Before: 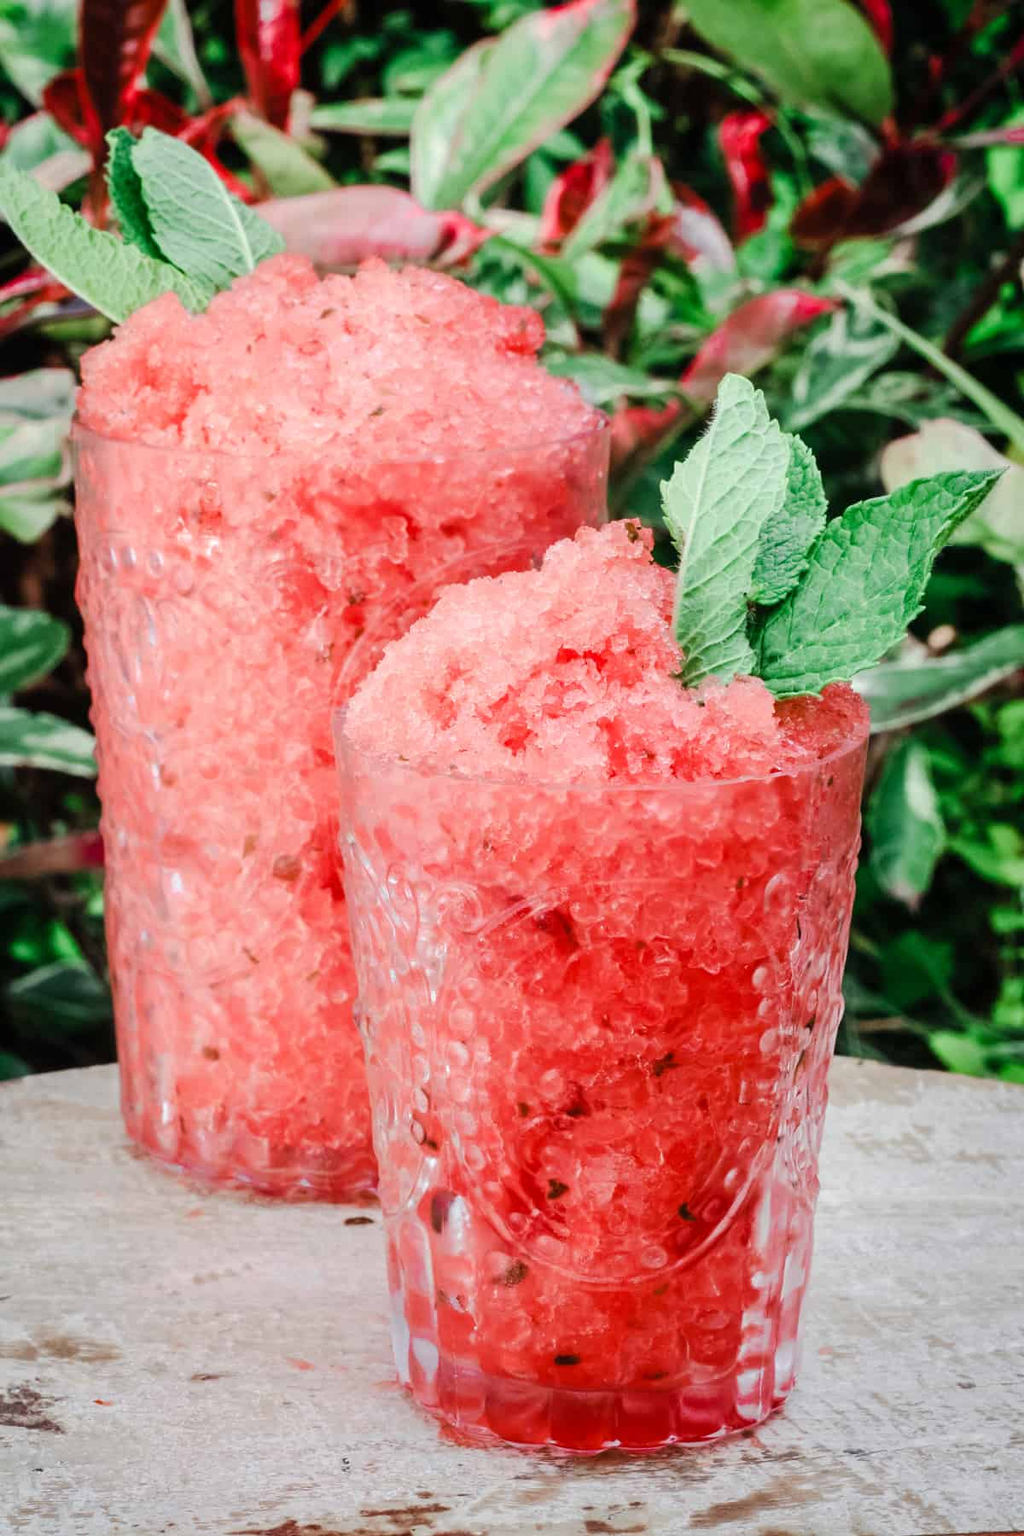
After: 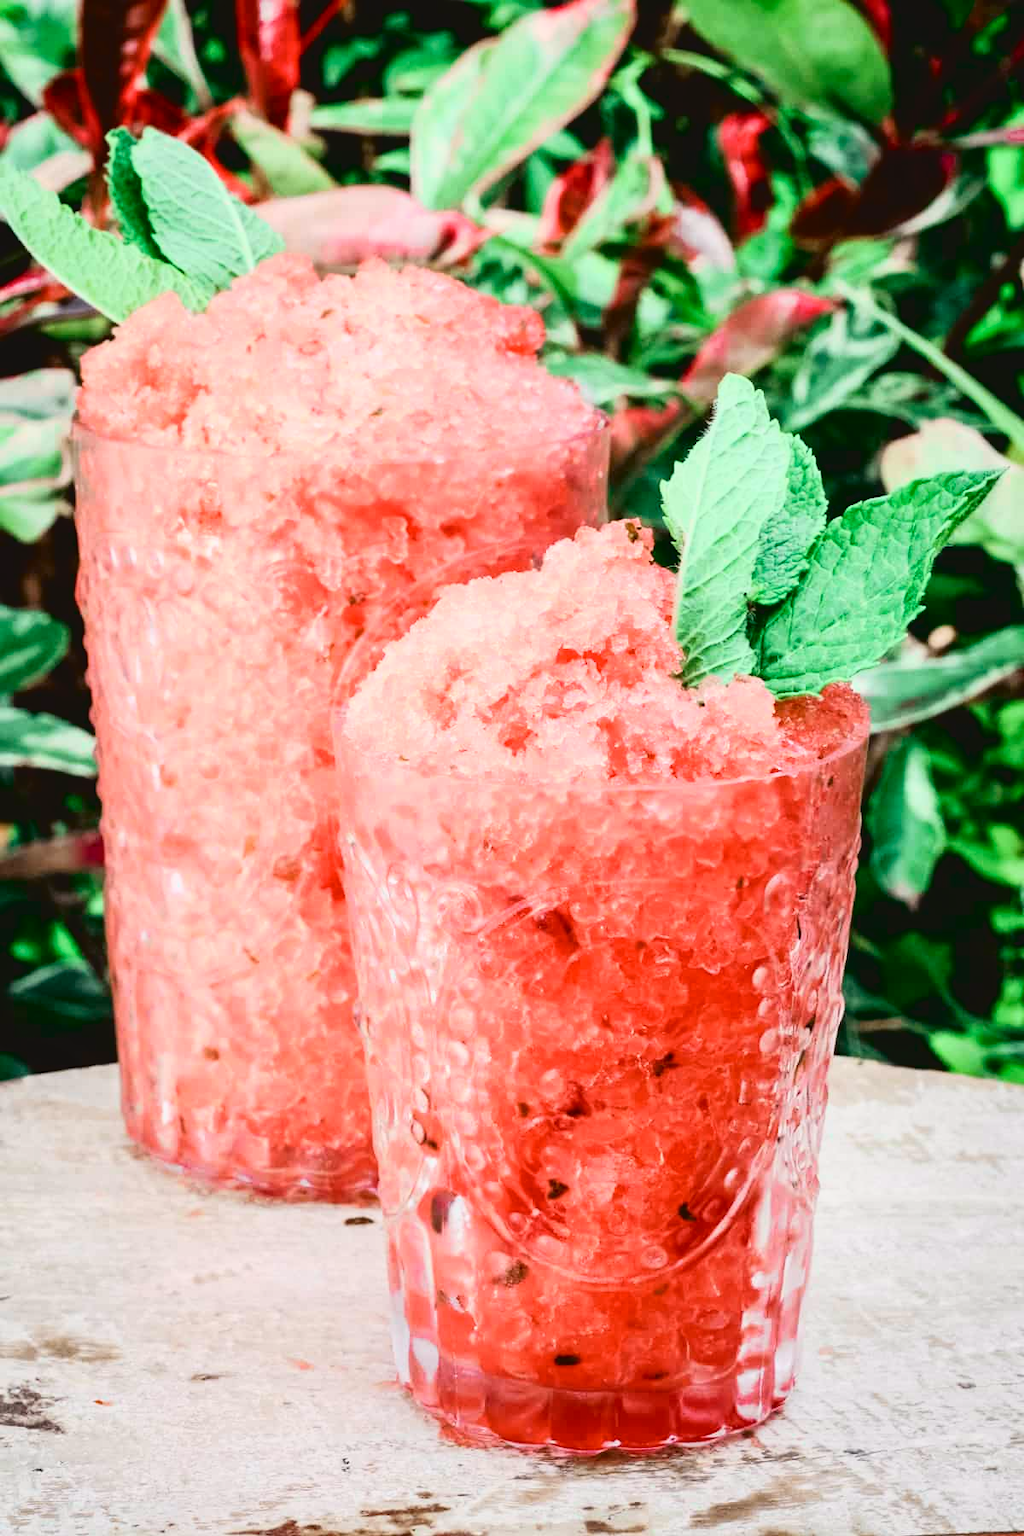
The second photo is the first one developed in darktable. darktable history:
tone curve: curves: ch0 [(0, 0.049) (0.113, 0.084) (0.285, 0.301) (0.673, 0.796) (0.845, 0.932) (0.994, 0.971)]; ch1 [(0, 0) (0.456, 0.424) (0.498, 0.5) (0.57, 0.557) (0.631, 0.635) (1, 1)]; ch2 [(0, 0) (0.395, 0.398) (0.44, 0.456) (0.502, 0.507) (0.55, 0.559) (0.67, 0.702) (1, 1)], color space Lab, independent channels, preserve colors none
